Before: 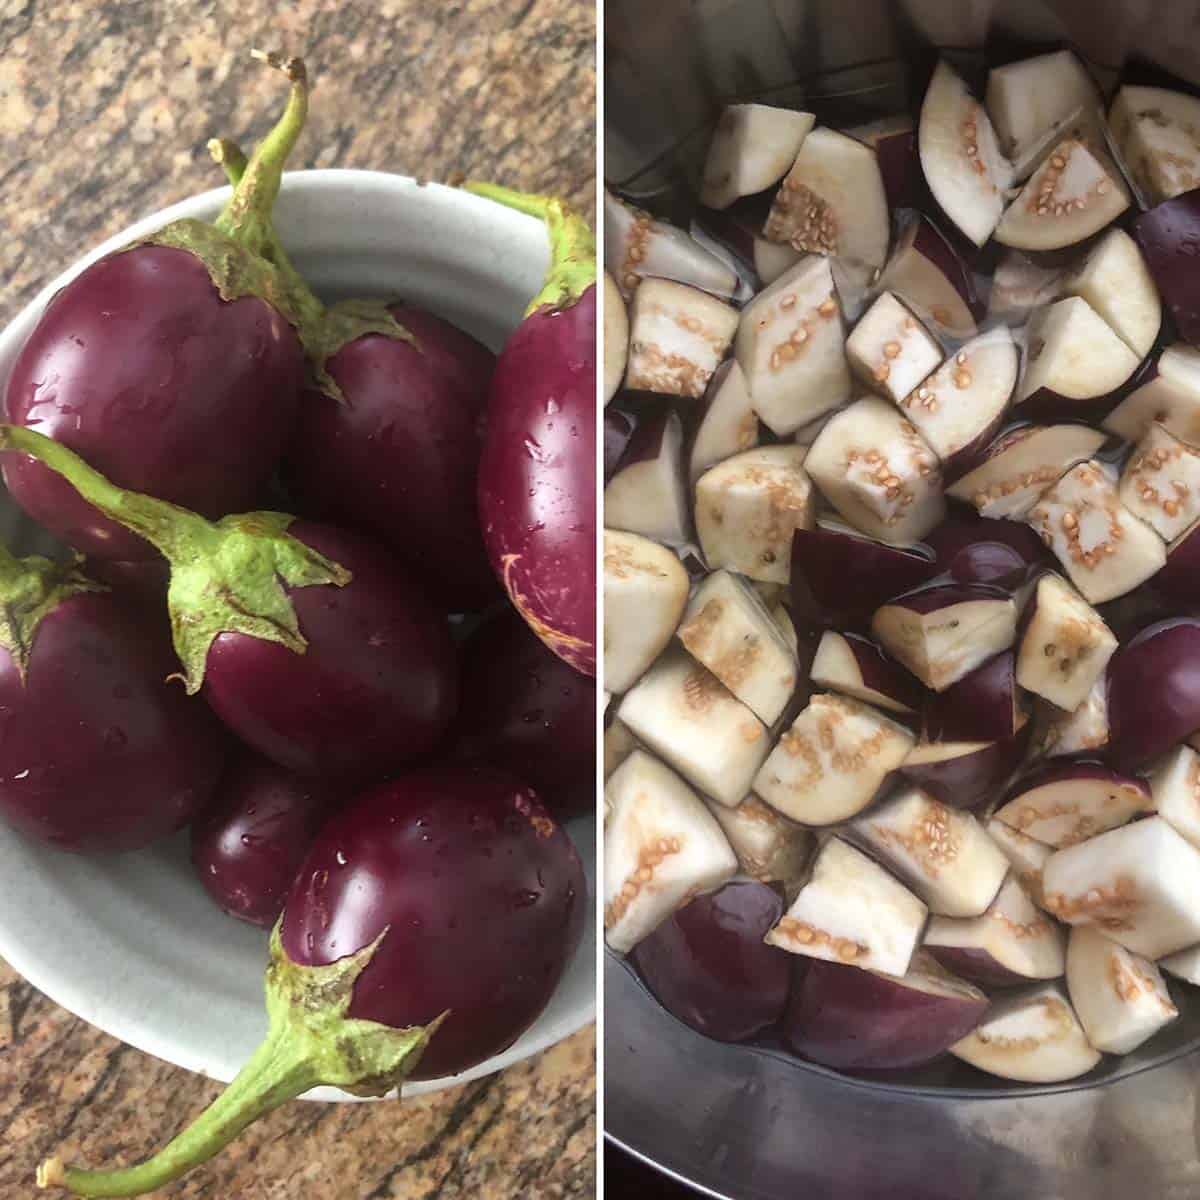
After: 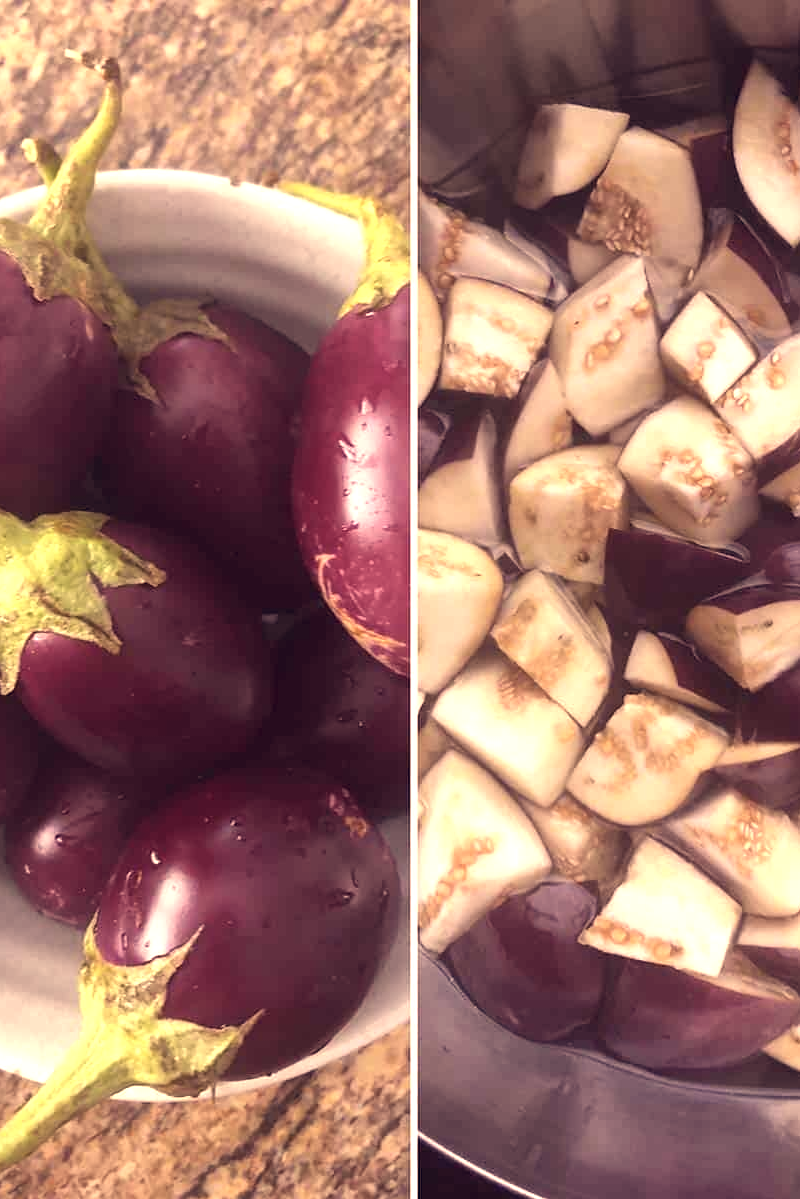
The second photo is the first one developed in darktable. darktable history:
crop and rotate: left 15.546%, right 17.787%
color correction: highlights a* 19.59, highlights b* 27.49, shadows a* 3.46, shadows b* -17.28, saturation 0.73
rgb levels: mode RGB, independent channels, levels [[0, 0.474, 1], [0, 0.5, 1], [0, 0.5, 1]]
exposure: exposure 0.6 EV, compensate highlight preservation false
